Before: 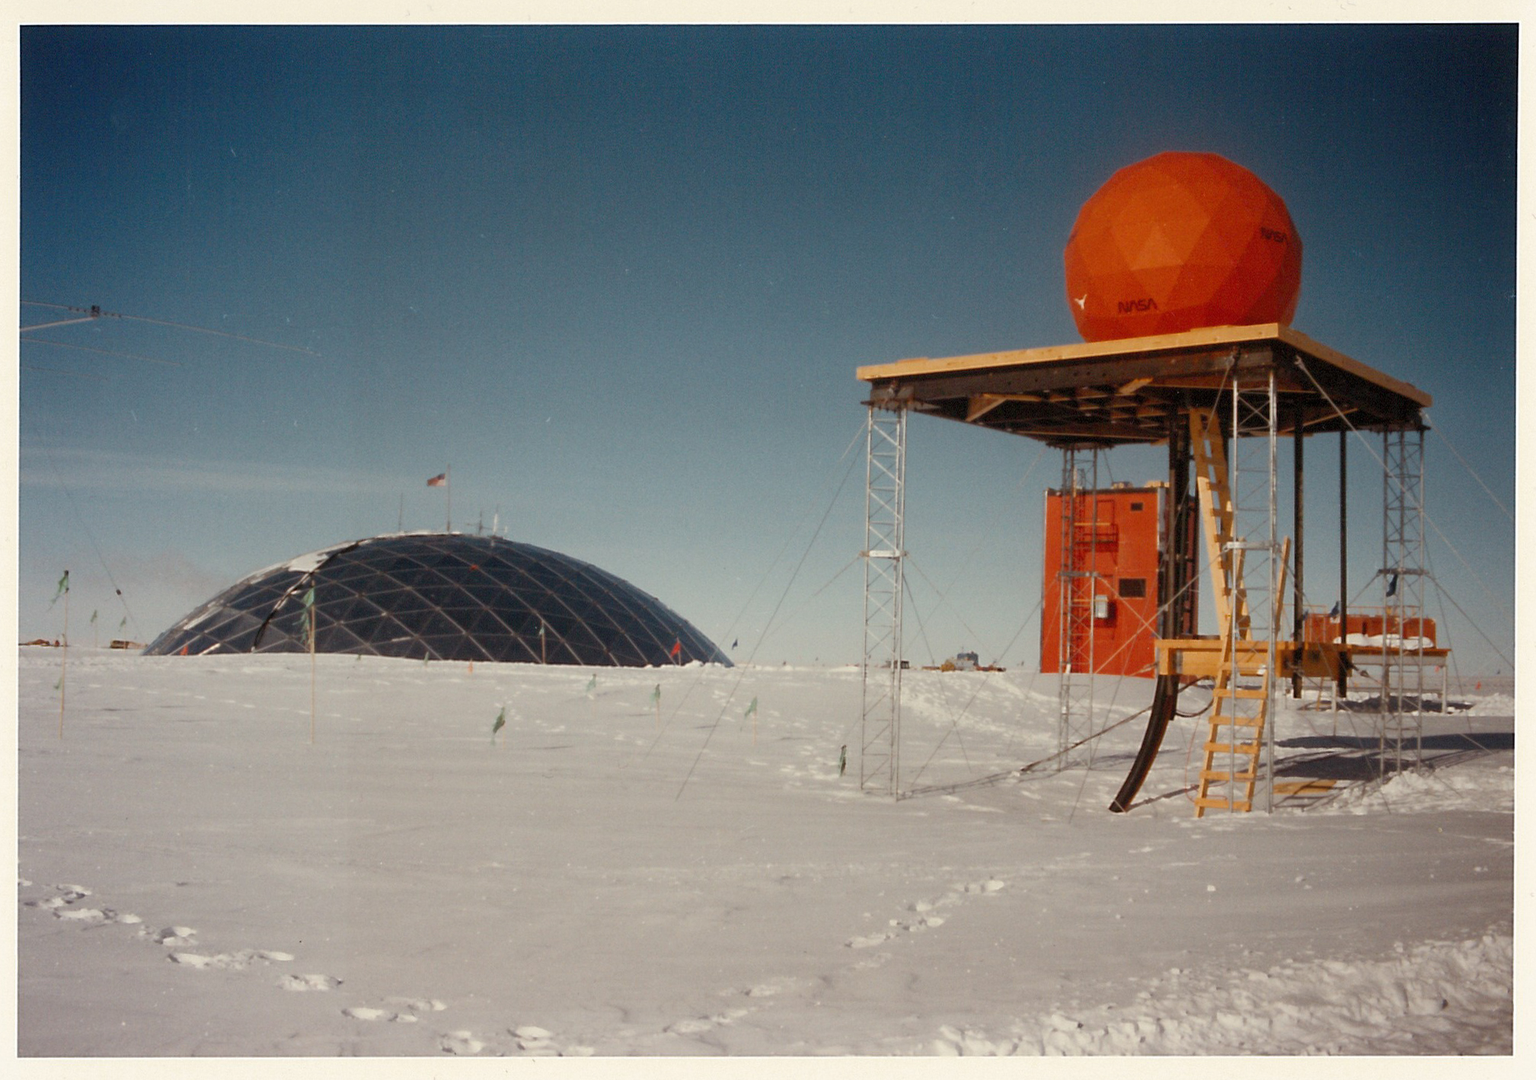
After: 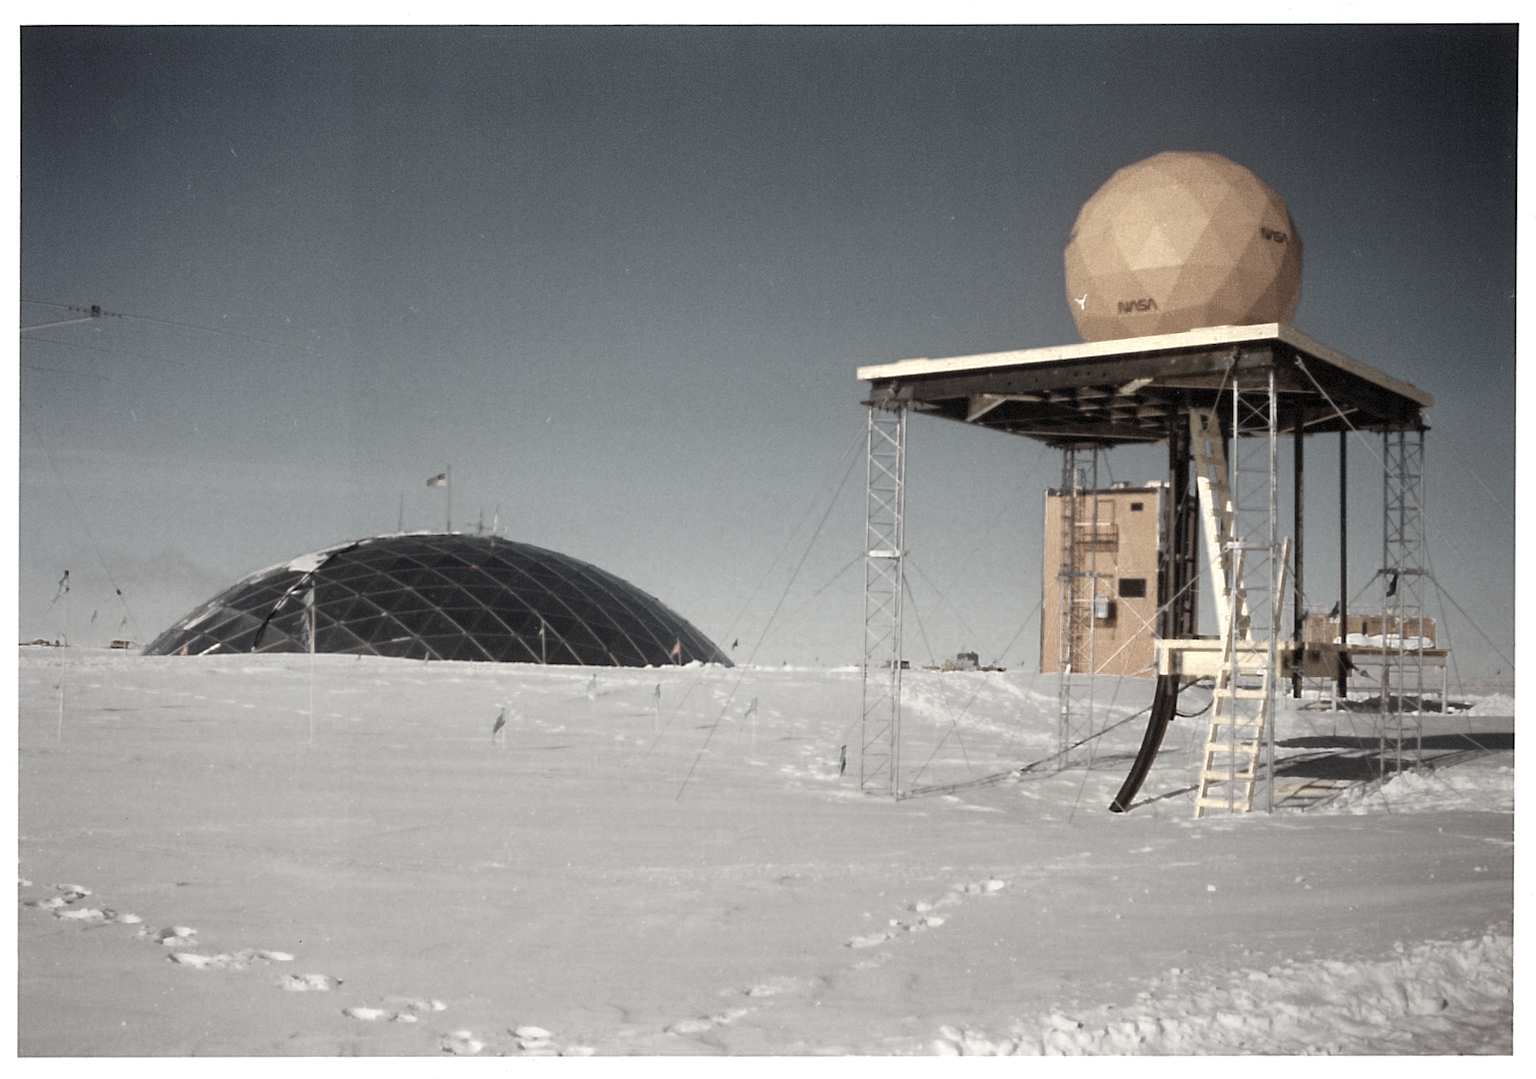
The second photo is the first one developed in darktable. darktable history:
color zones: curves: ch0 [(0.25, 0.667) (0.758, 0.368)]; ch1 [(0.215, 0.245) (0.761, 0.373)]; ch2 [(0.247, 0.554) (0.761, 0.436)], mix 41.07%
